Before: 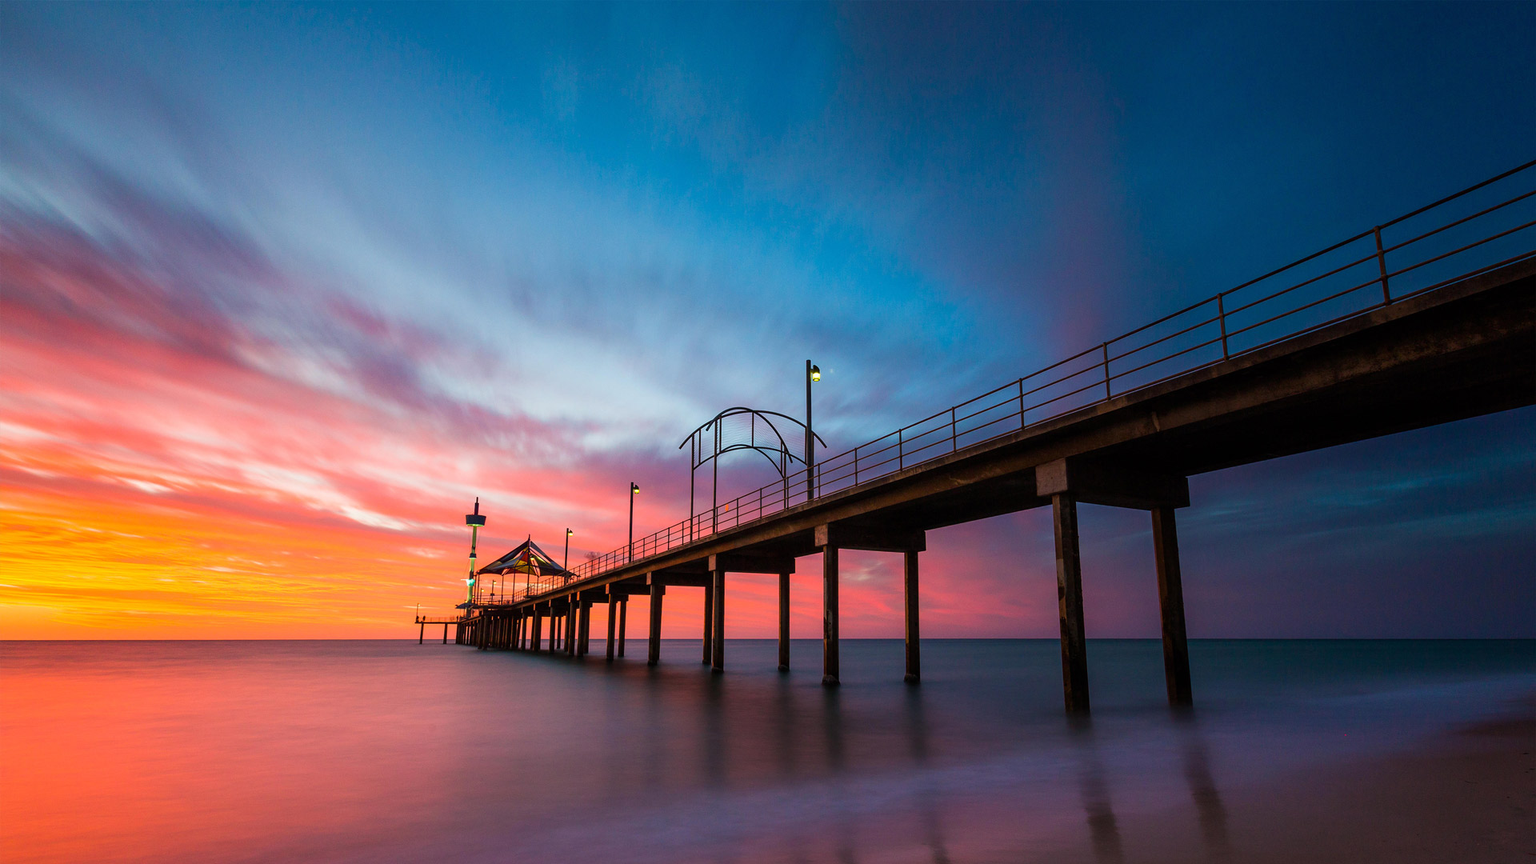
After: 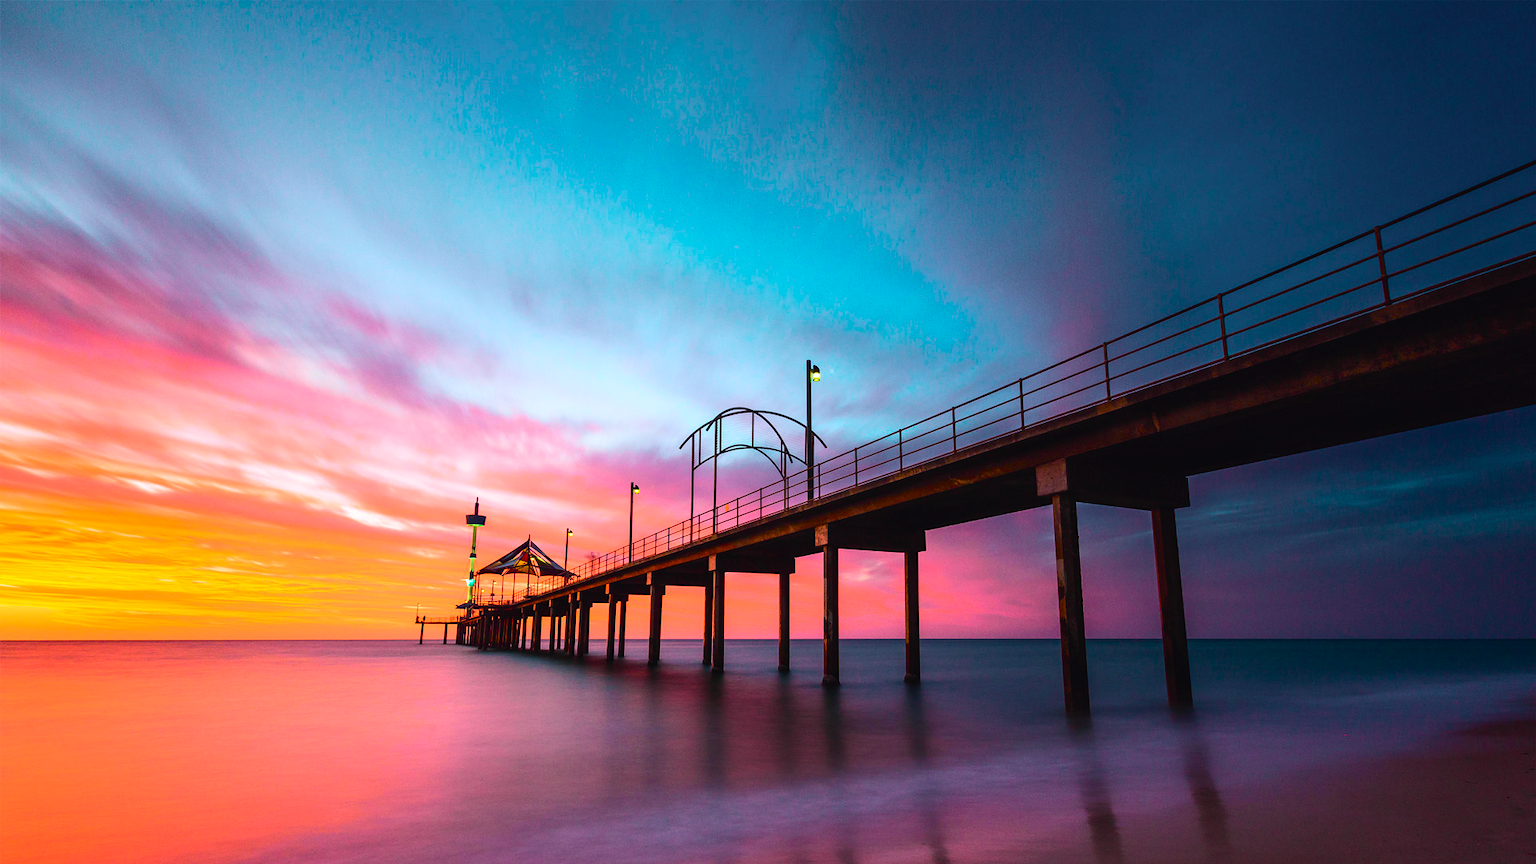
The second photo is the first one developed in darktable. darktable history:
tone curve: curves: ch0 [(0, 0.023) (0.103, 0.087) (0.295, 0.297) (0.445, 0.531) (0.553, 0.665) (0.735, 0.843) (0.994, 1)]; ch1 [(0, 0) (0.427, 0.346) (0.456, 0.426) (0.484, 0.483) (0.509, 0.514) (0.535, 0.56) (0.581, 0.632) (0.646, 0.715) (1, 1)]; ch2 [(0, 0) (0.369, 0.388) (0.449, 0.431) (0.501, 0.495) (0.533, 0.518) (0.572, 0.612) (0.677, 0.752) (1, 1)], color space Lab, independent channels, preserve colors none
exposure: exposure 0.178 EV, compensate exposure bias true, compensate highlight preservation false
